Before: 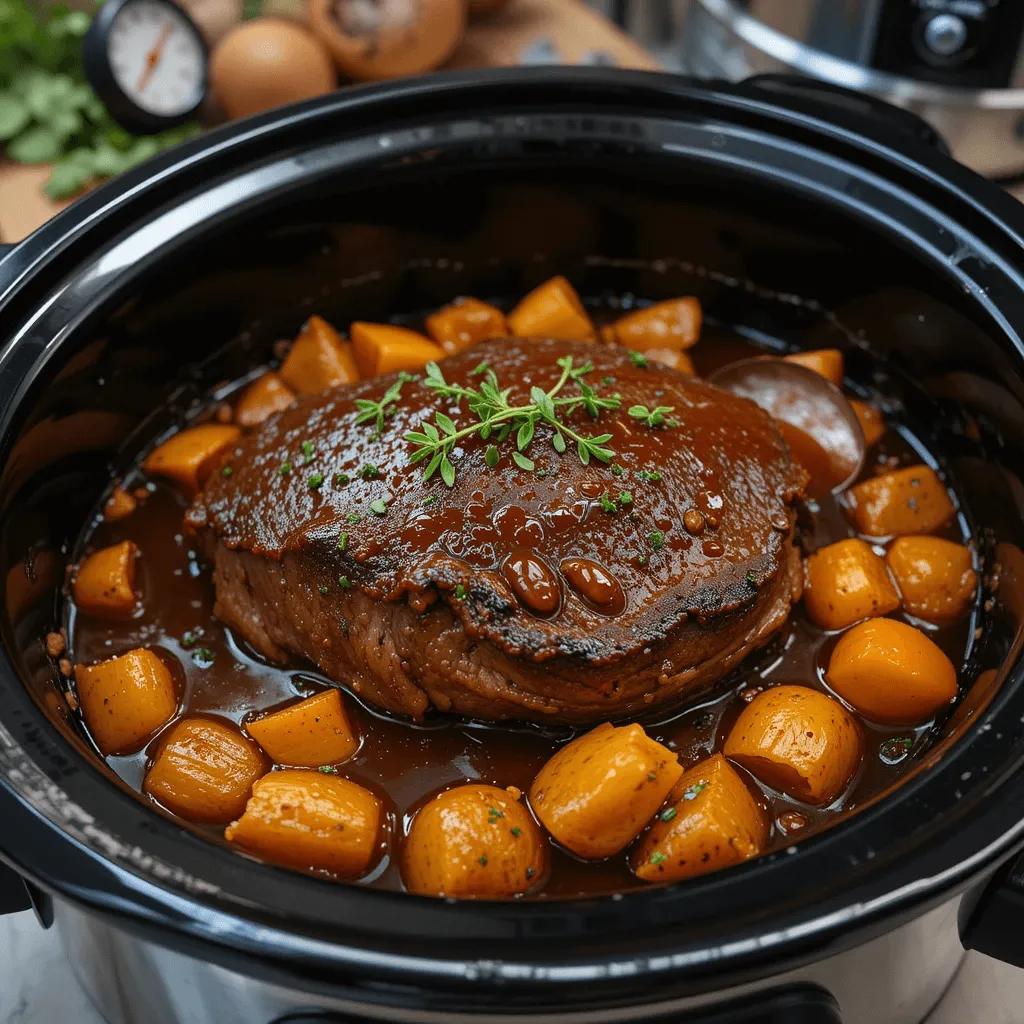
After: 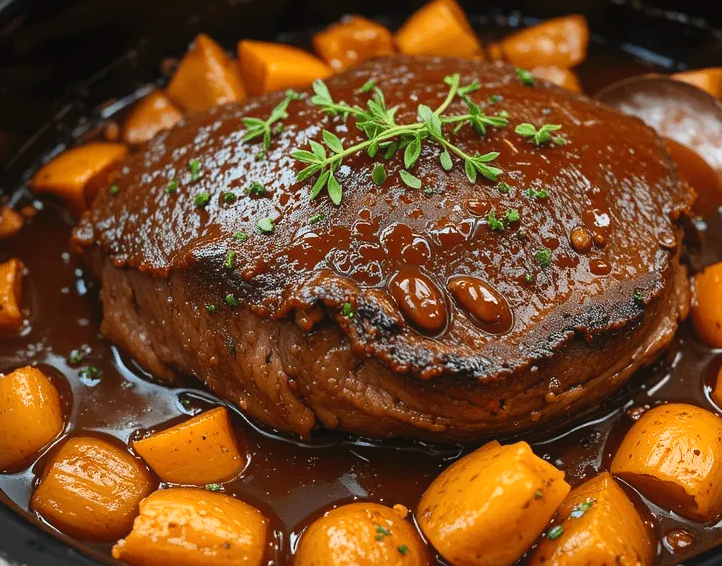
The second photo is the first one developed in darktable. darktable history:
contrast brightness saturation: contrast 0.2, brightness 0.15, saturation 0.14
crop: left 11.123%, top 27.61%, right 18.3%, bottom 17.034%
contrast equalizer: octaves 7, y [[0.6 ×6], [0.55 ×6], [0 ×6], [0 ×6], [0 ×6]], mix -0.2
